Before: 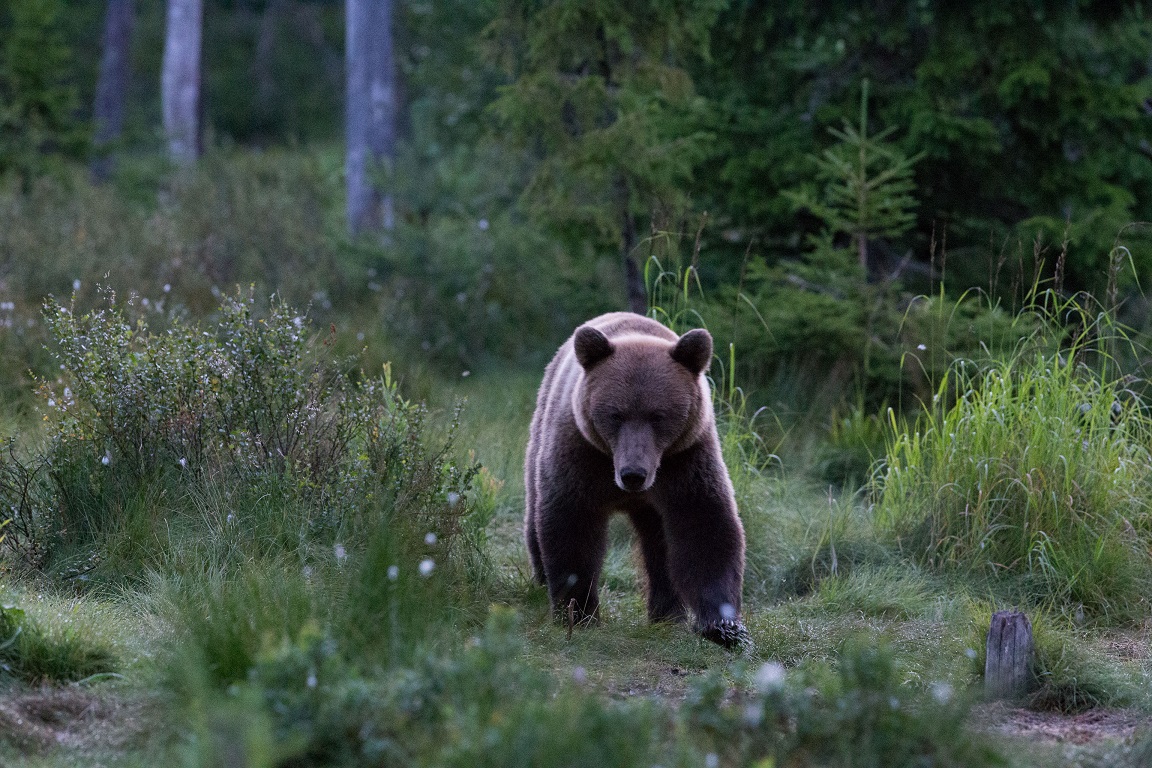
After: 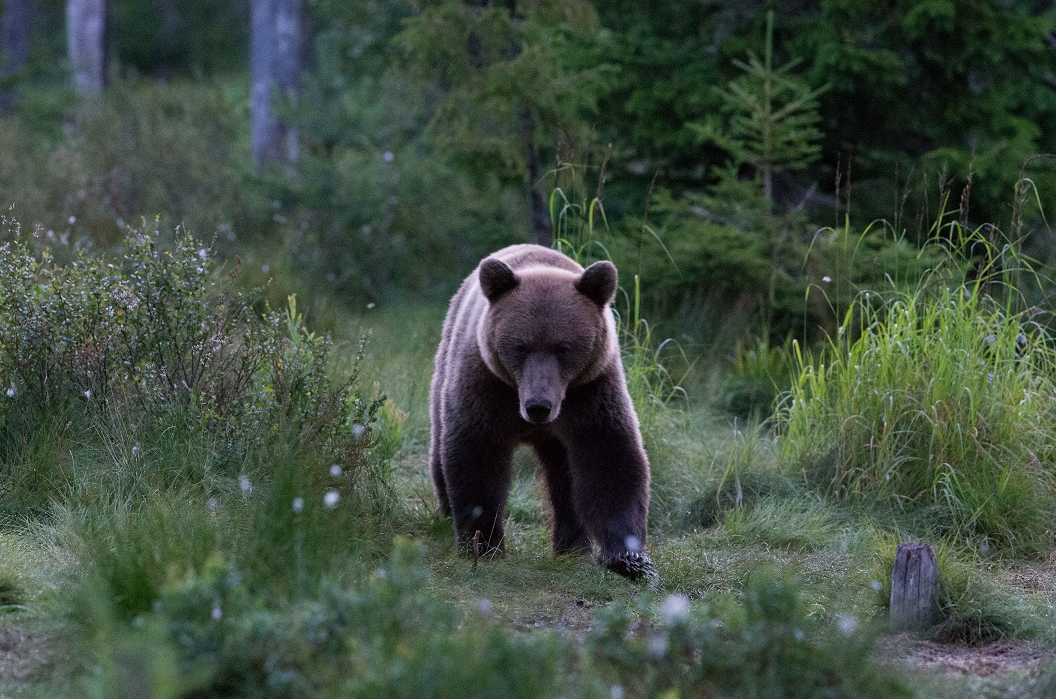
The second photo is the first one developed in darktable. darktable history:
crop and rotate: left 8.258%, top 8.947%
